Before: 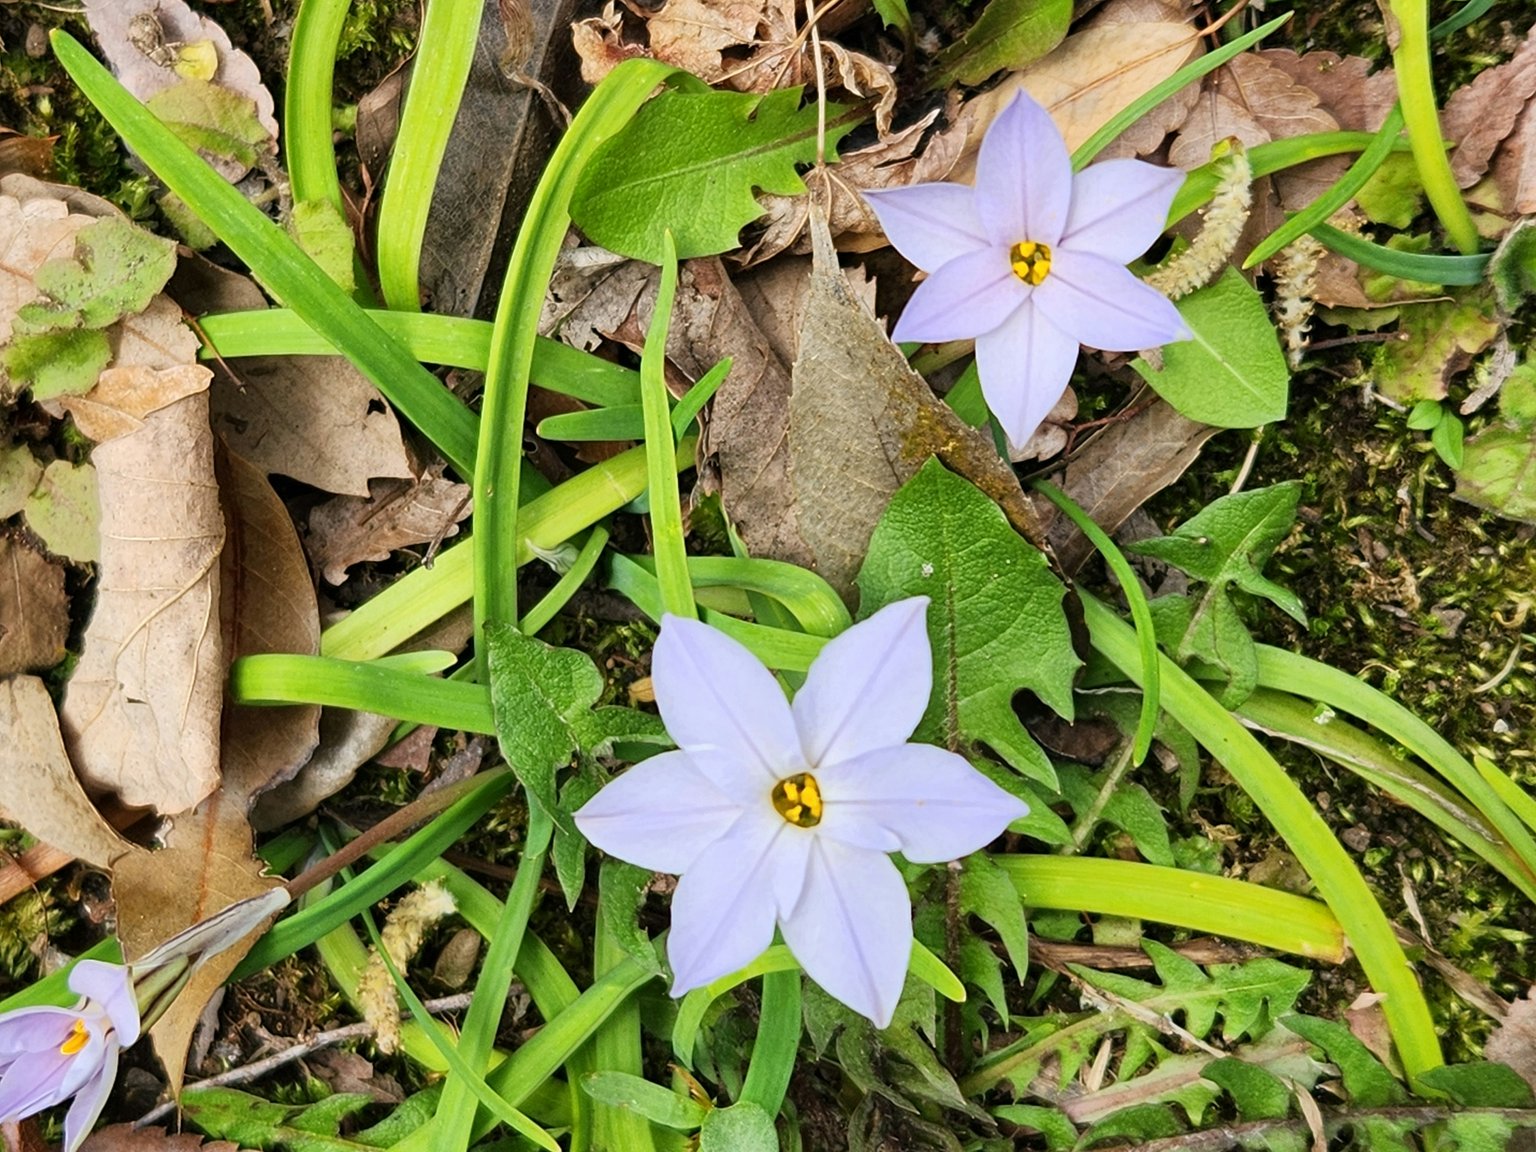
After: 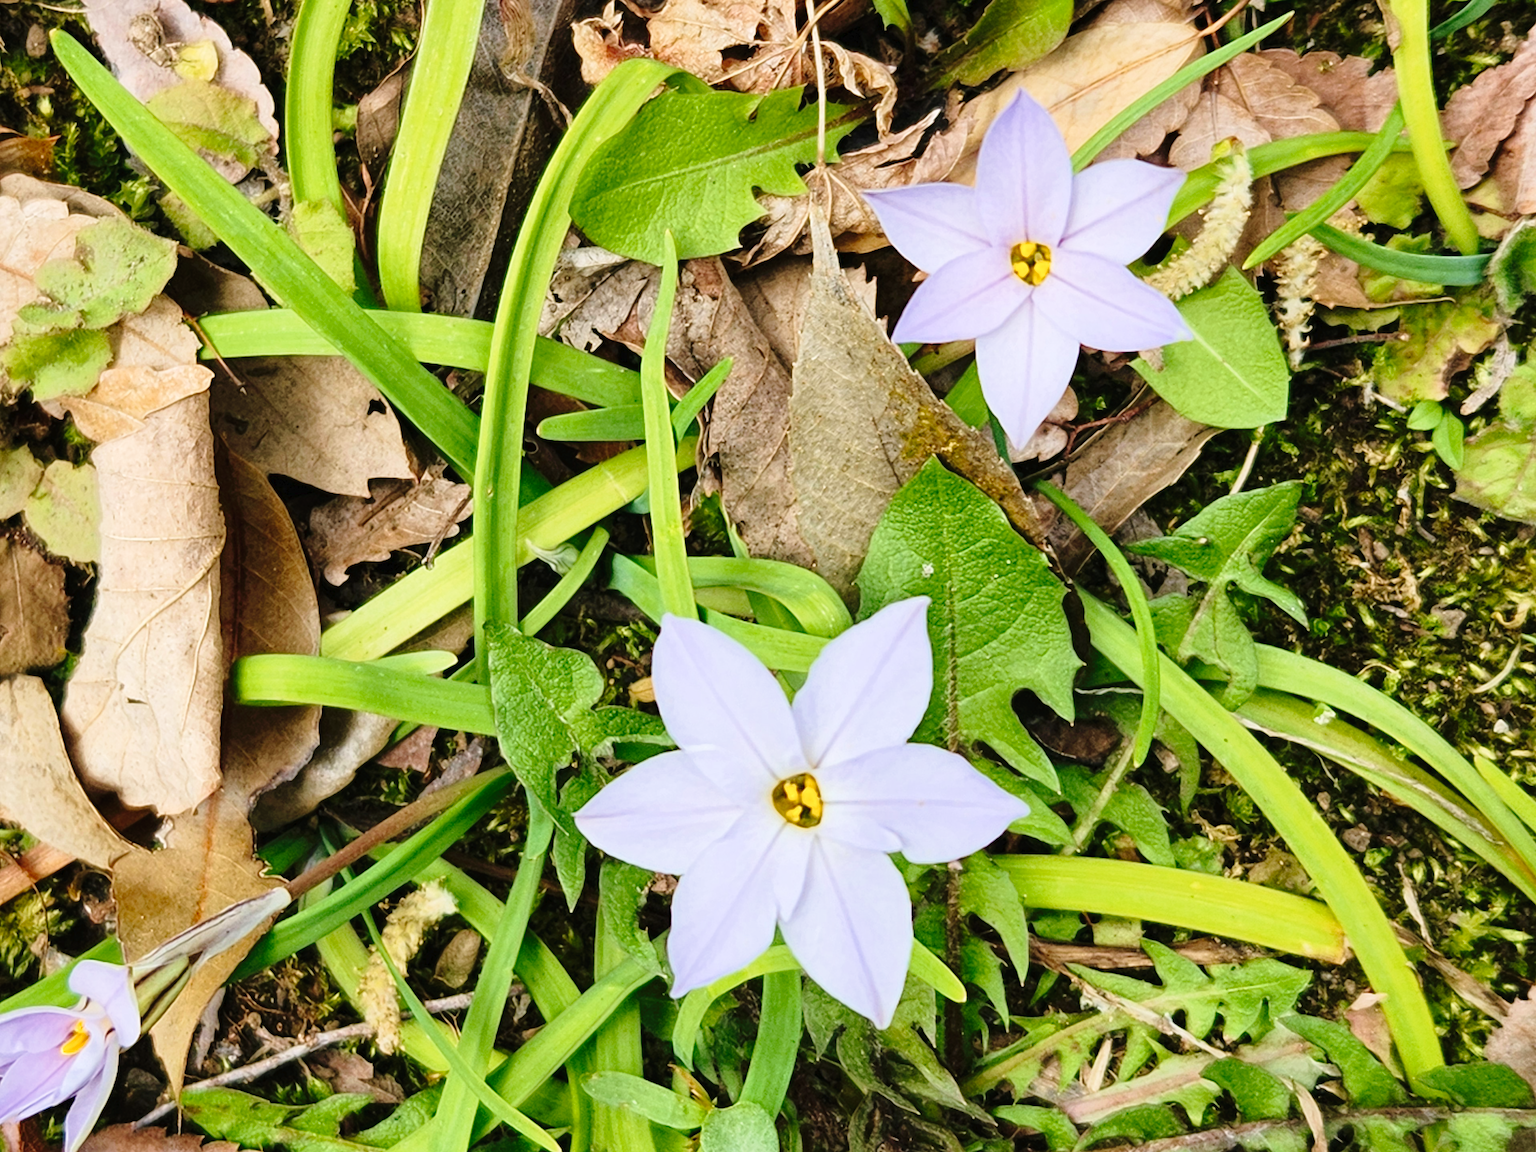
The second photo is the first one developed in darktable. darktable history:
velvia: on, module defaults
tone curve: curves: ch0 [(0, 0) (0.003, 0.015) (0.011, 0.019) (0.025, 0.027) (0.044, 0.041) (0.069, 0.055) (0.1, 0.079) (0.136, 0.099) (0.177, 0.149) (0.224, 0.216) (0.277, 0.292) (0.335, 0.383) (0.399, 0.474) (0.468, 0.556) (0.543, 0.632) (0.623, 0.711) (0.709, 0.789) (0.801, 0.871) (0.898, 0.944) (1, 1)], preserve colors none
